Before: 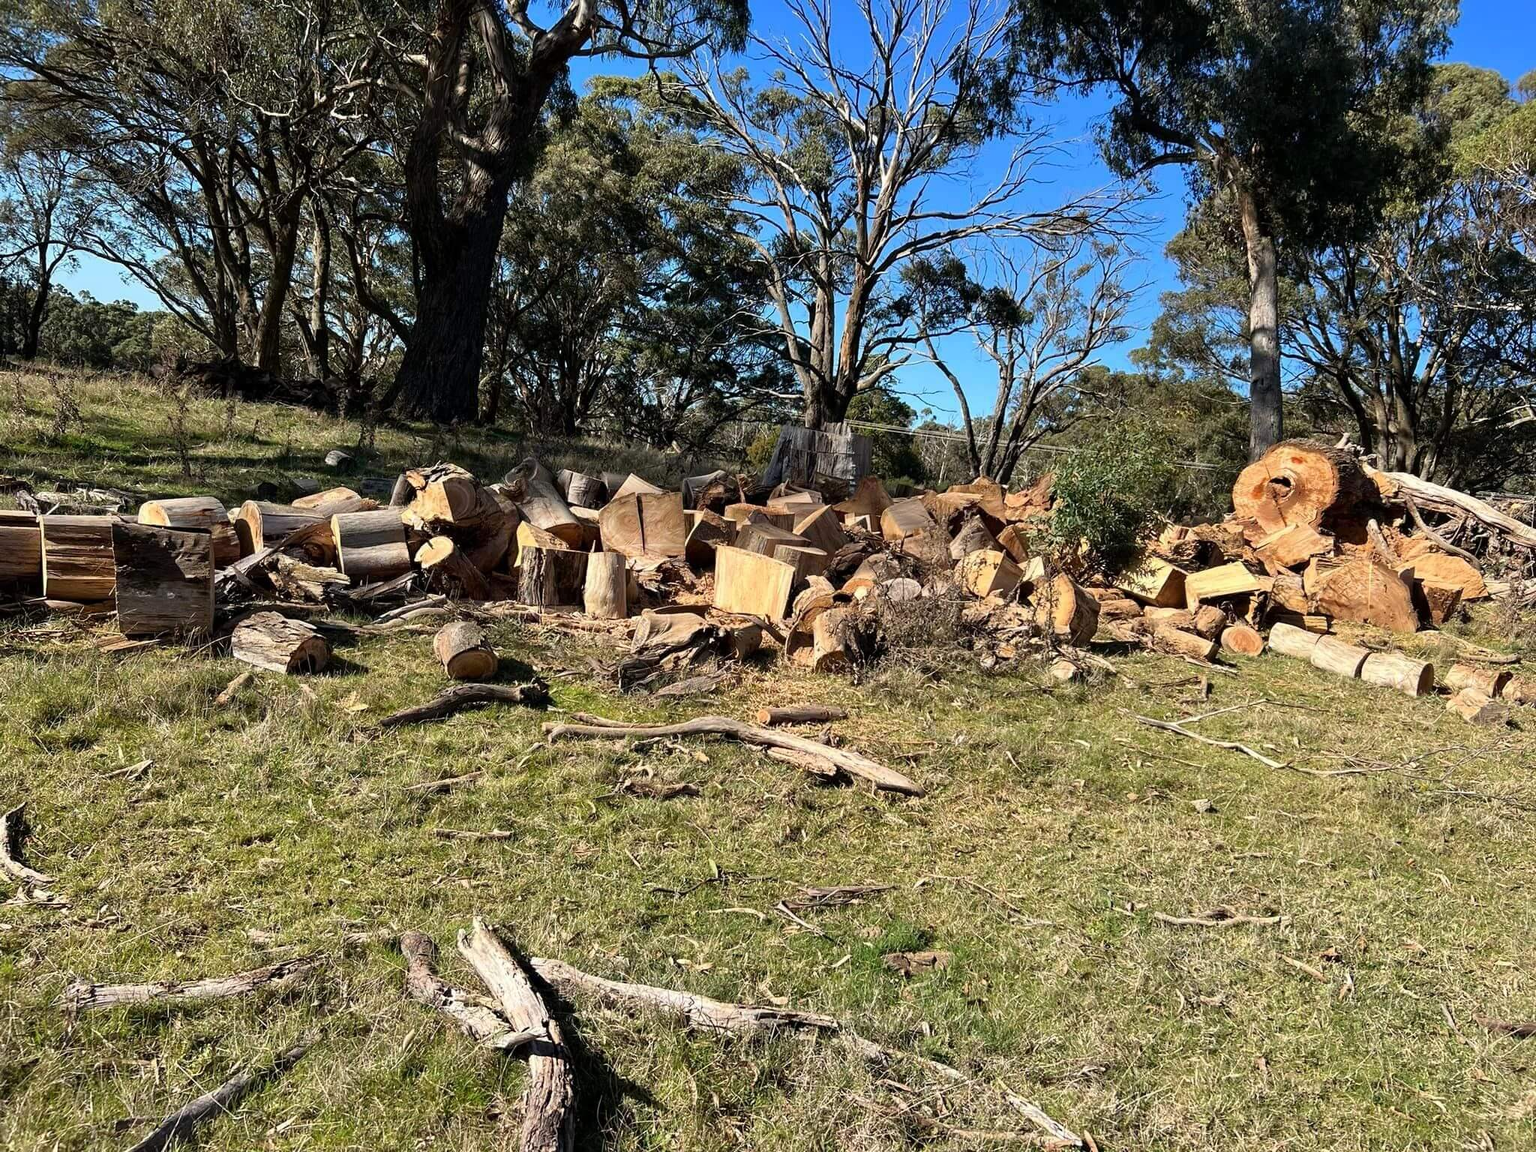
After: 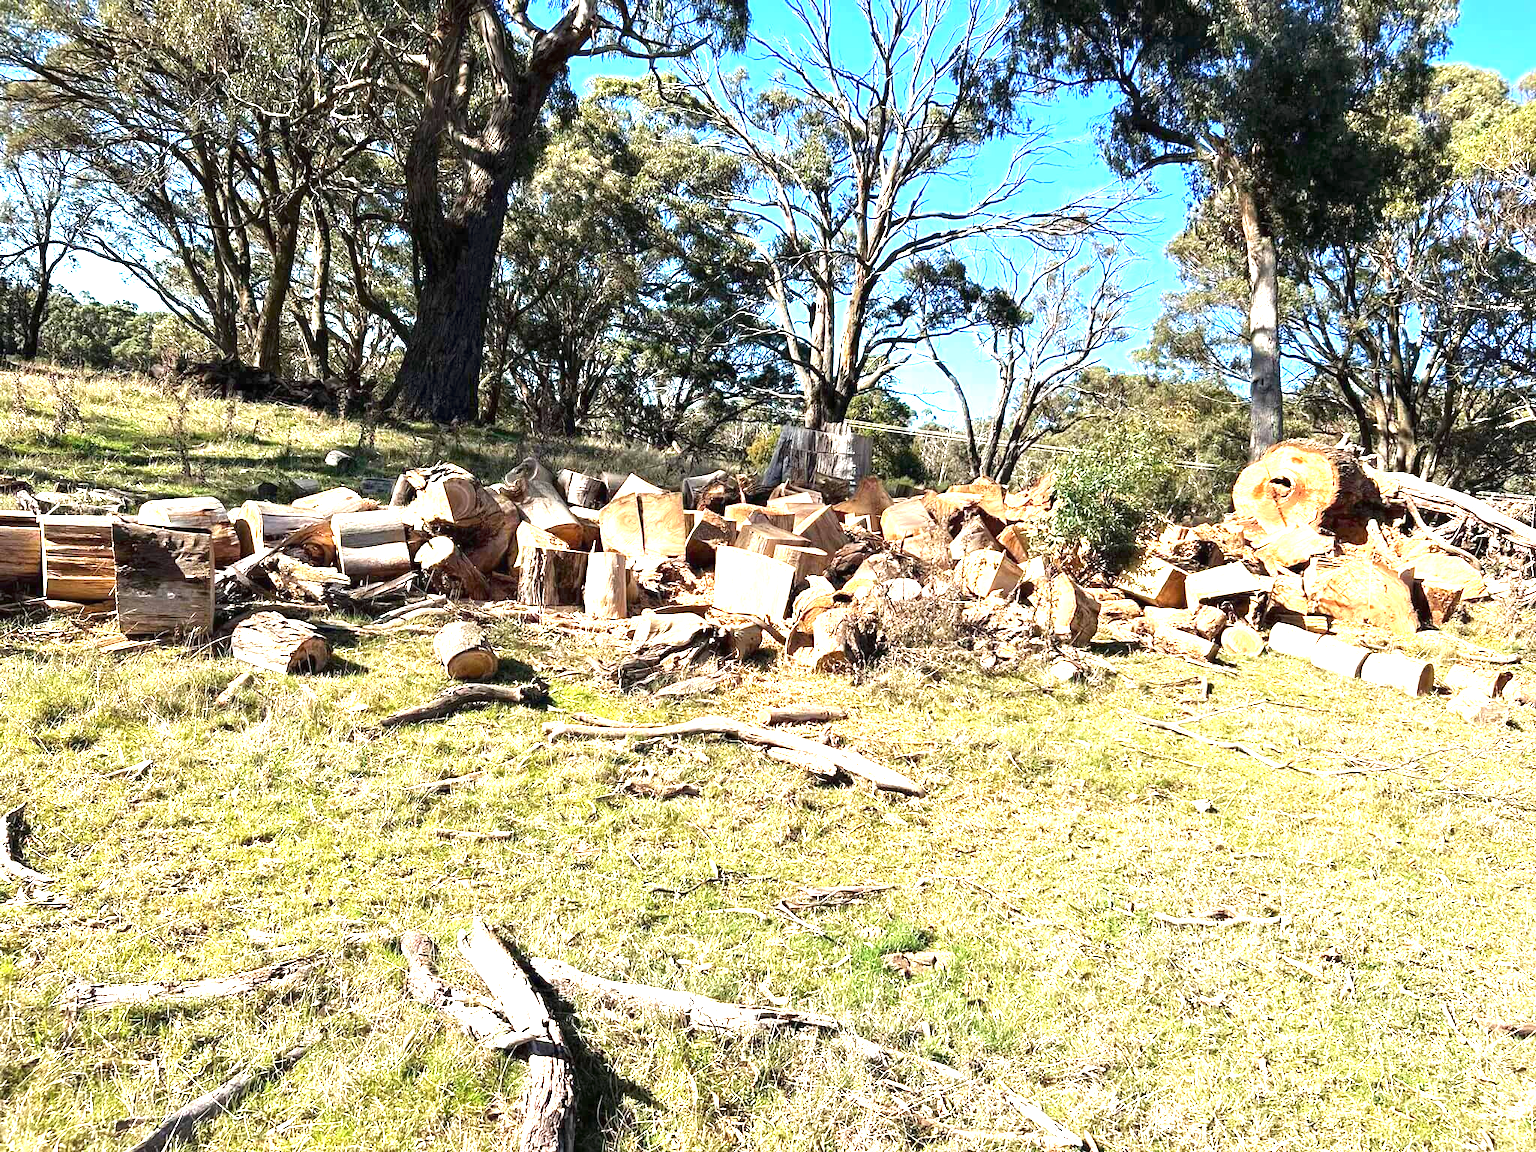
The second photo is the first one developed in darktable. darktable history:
exposure: black level correction 0, exposure 1.925 EV, compensate highlight preservation false
